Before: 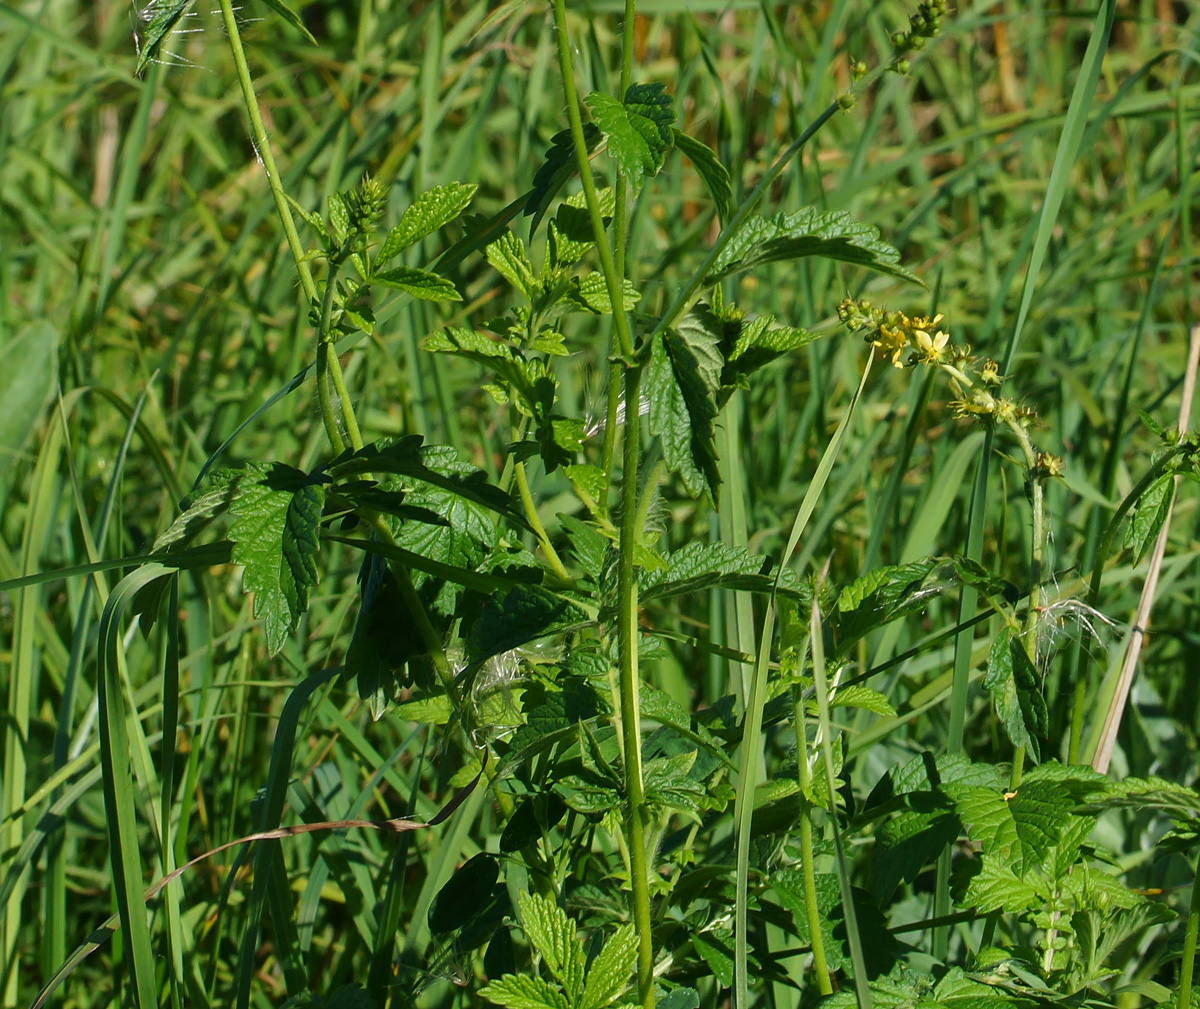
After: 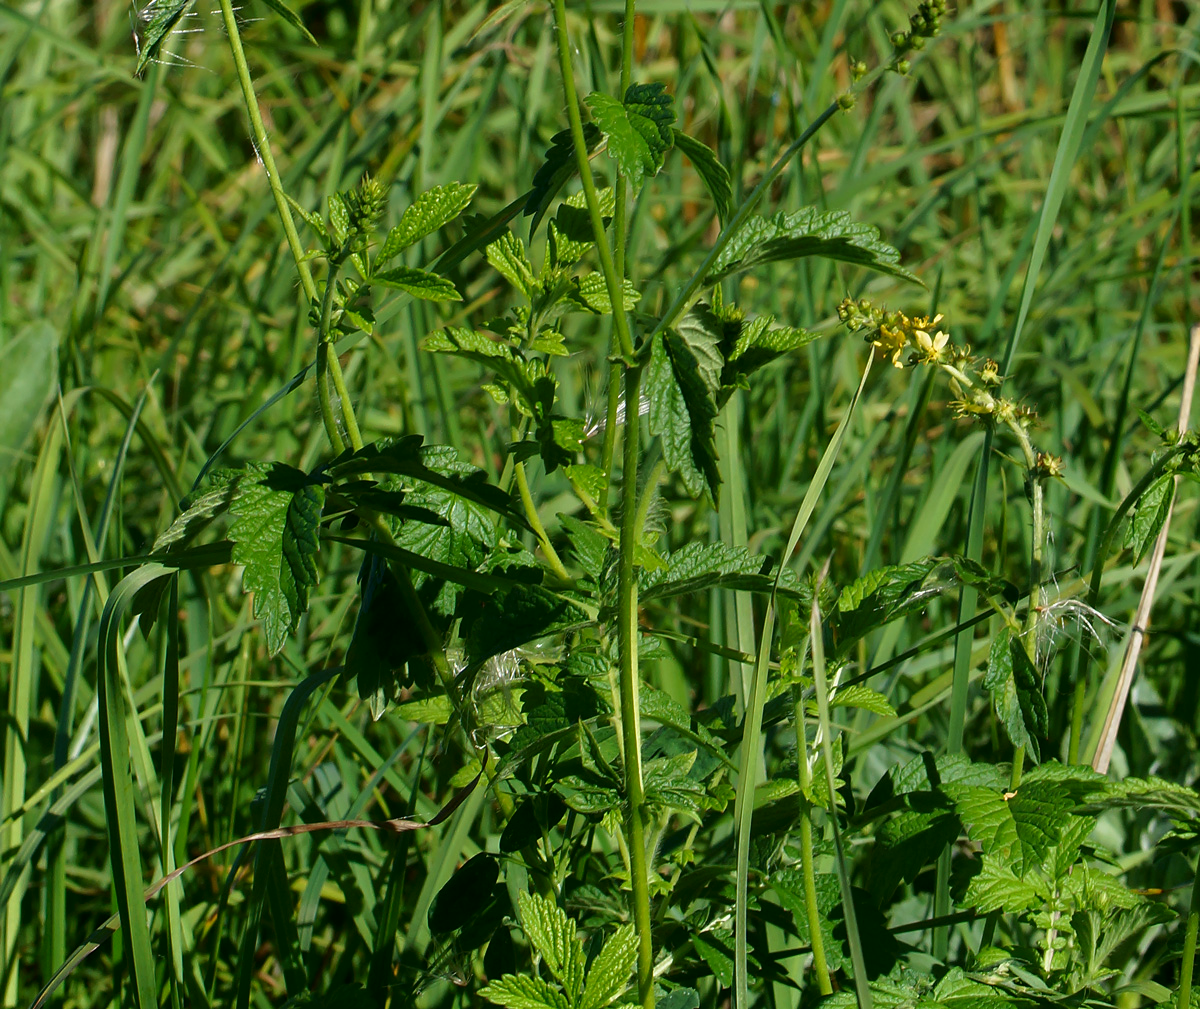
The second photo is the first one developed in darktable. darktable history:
shadows and highlights: shadows -62.26, white point adjustment -5.25, highlights 59.6
